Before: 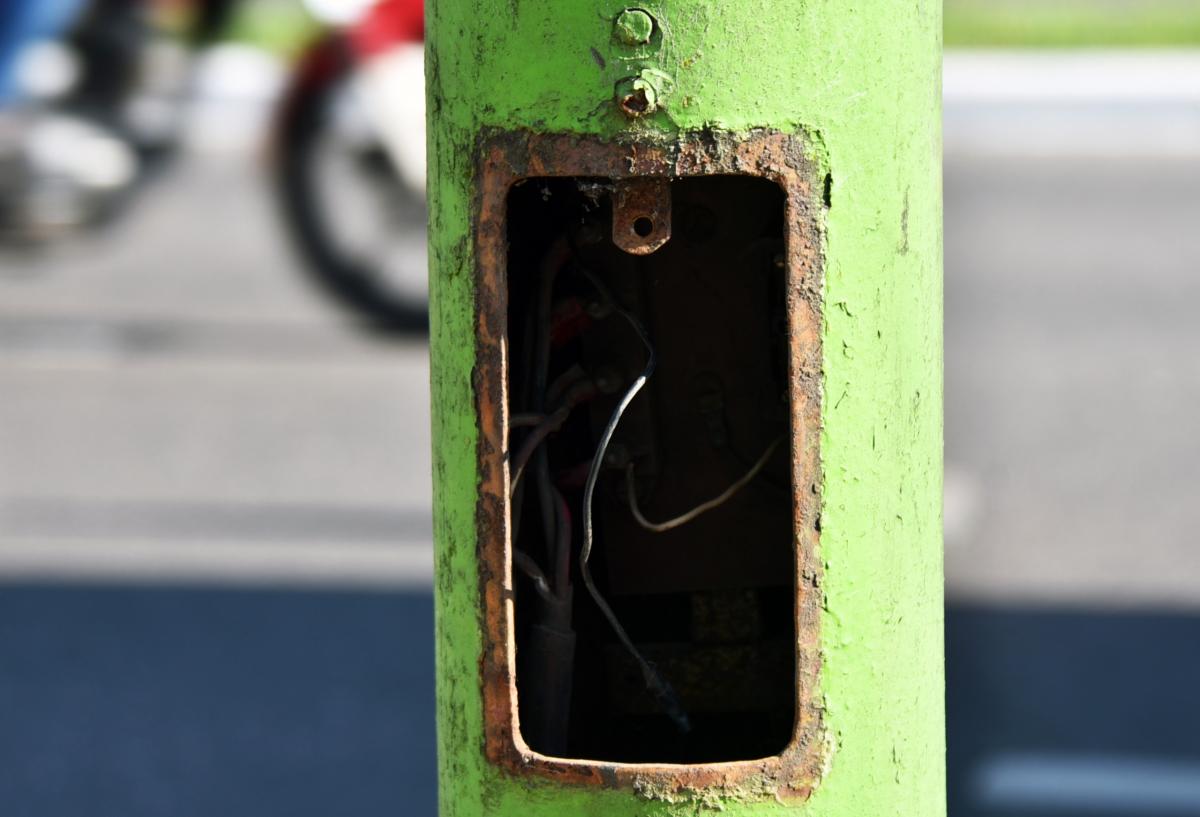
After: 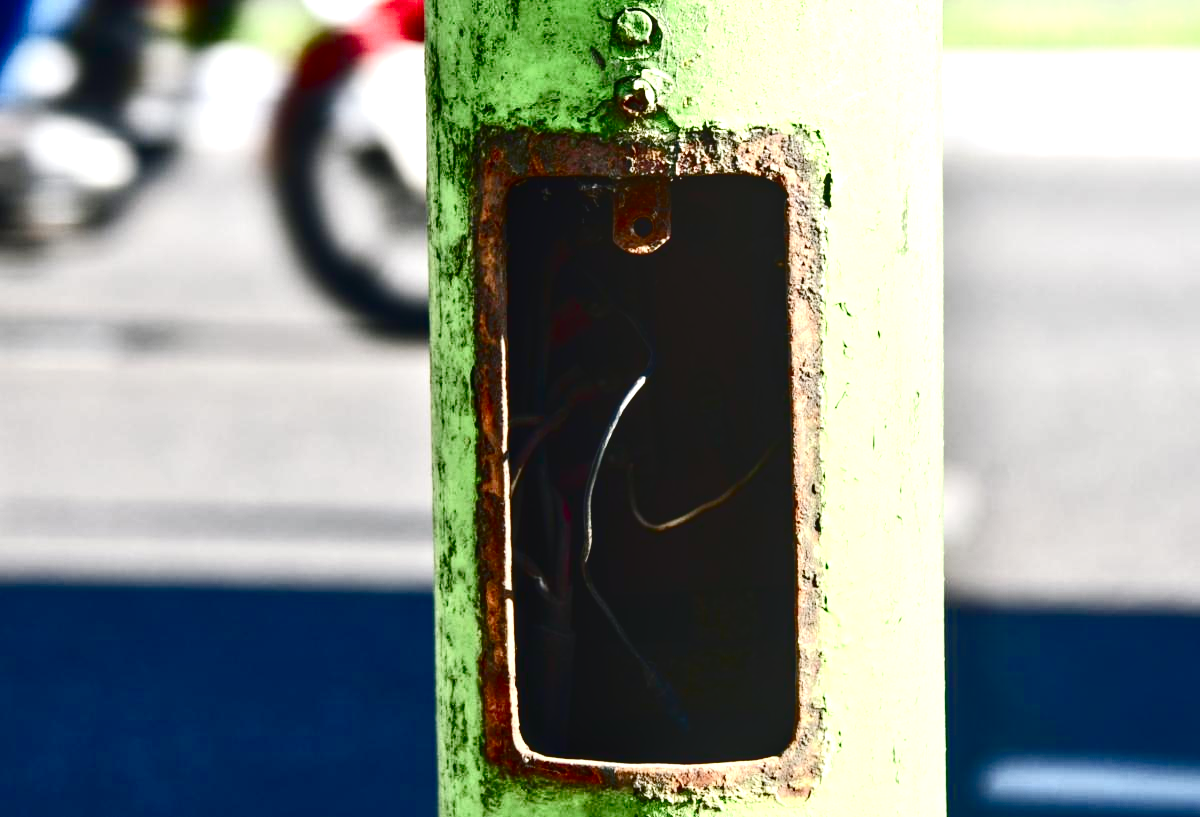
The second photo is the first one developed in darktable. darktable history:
local contrast: on, module defaults
exposure: black level correction 0, exposure 0.7 EV, compensate highlight preservation false
color balance rgb: shadows lift › chroma 1.859%, shadows lift › hue 262.09°, global offset › luminance 0.467%, global offset › hue 170.07°, perceptual saturation grading › global saturation 0.708%, perceptual saturation grading › highlights -34.842%, perceptual saturation grading › mid-tones 15.096%, perceptual saturation grading › shadows 47.904%, global vibrance -1.129%, saturation formula JzAzBz (2021)
contrast brightness saturation: contrast 0.239, brightness -0.234, saturation 0.144
